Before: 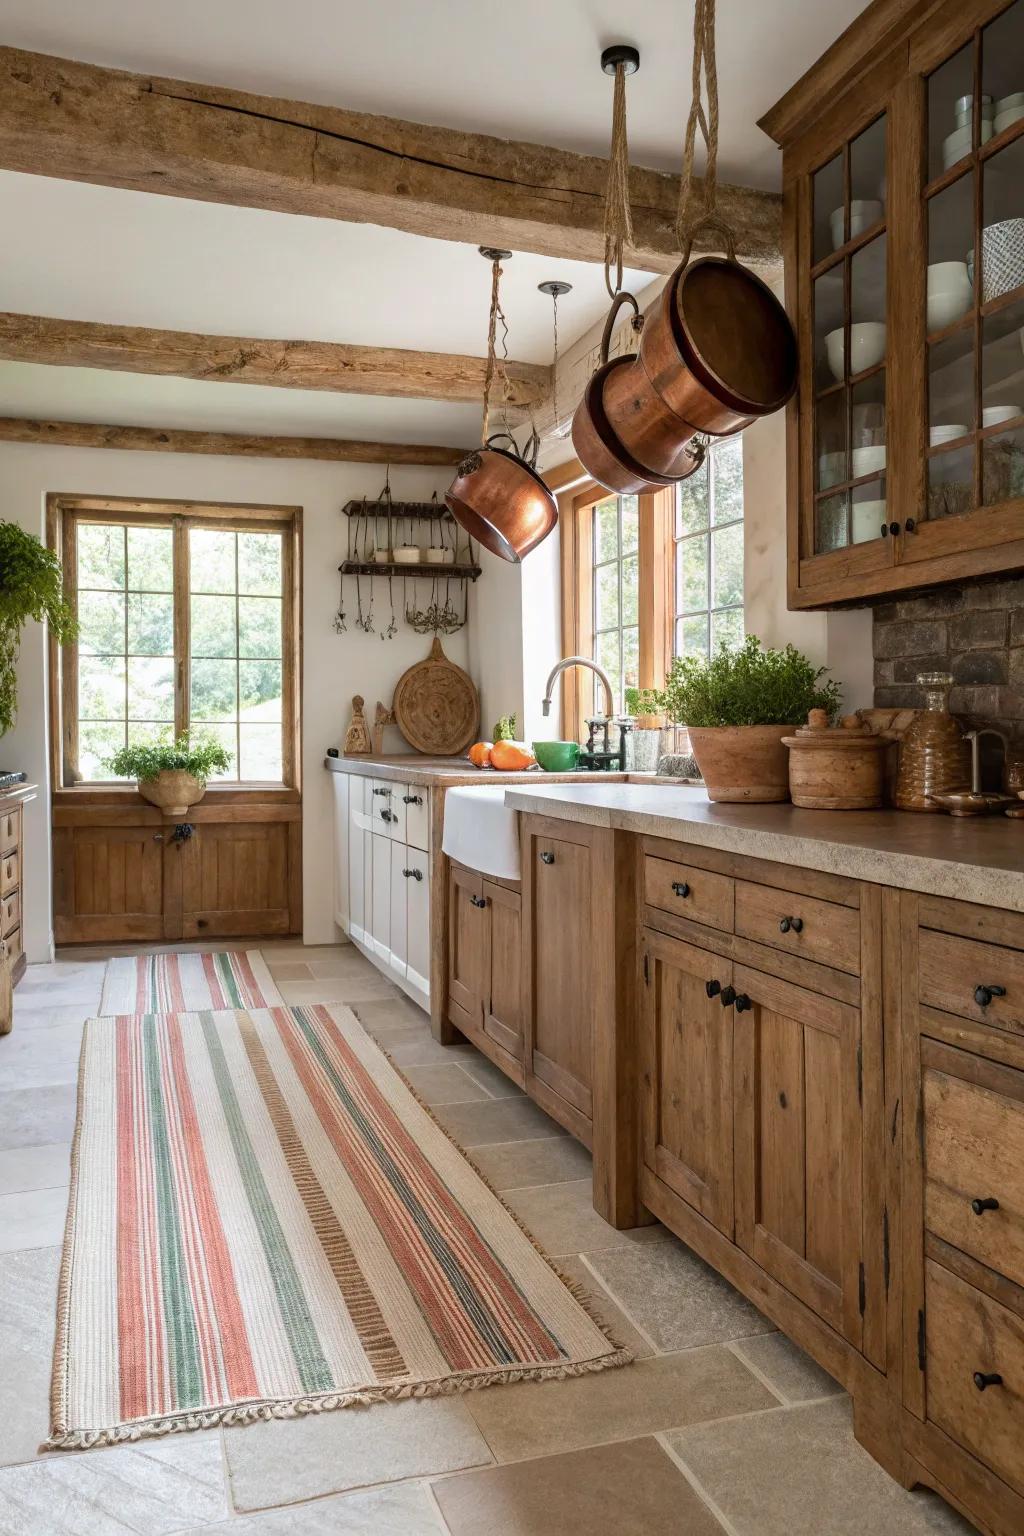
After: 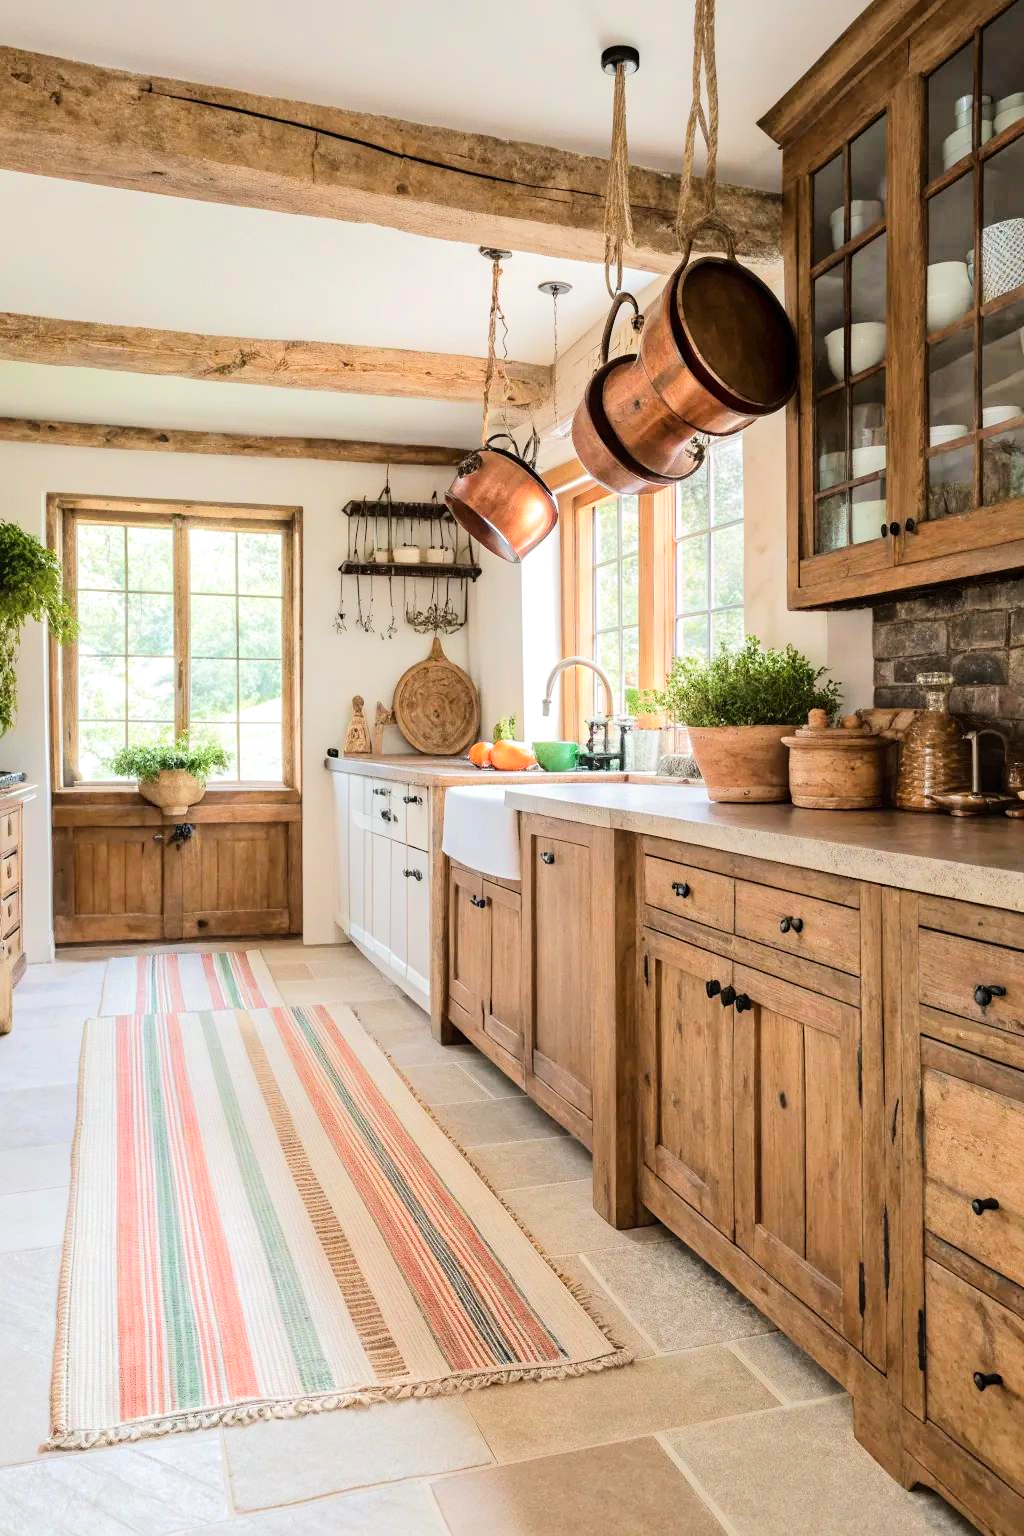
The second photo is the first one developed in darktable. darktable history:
tone equalizer: -7 EV 0.15 EV, -6 EV 0.573 EV, -5 EV 1.17 EV, -4 EV 1.31 EV, -3 EV 1.12 EV, -2 EV 0.6 EV, -1 EV 0.15 EV, edges refinement/feathering 500, mask exposure compensation -1.57 EV, preserve details no
